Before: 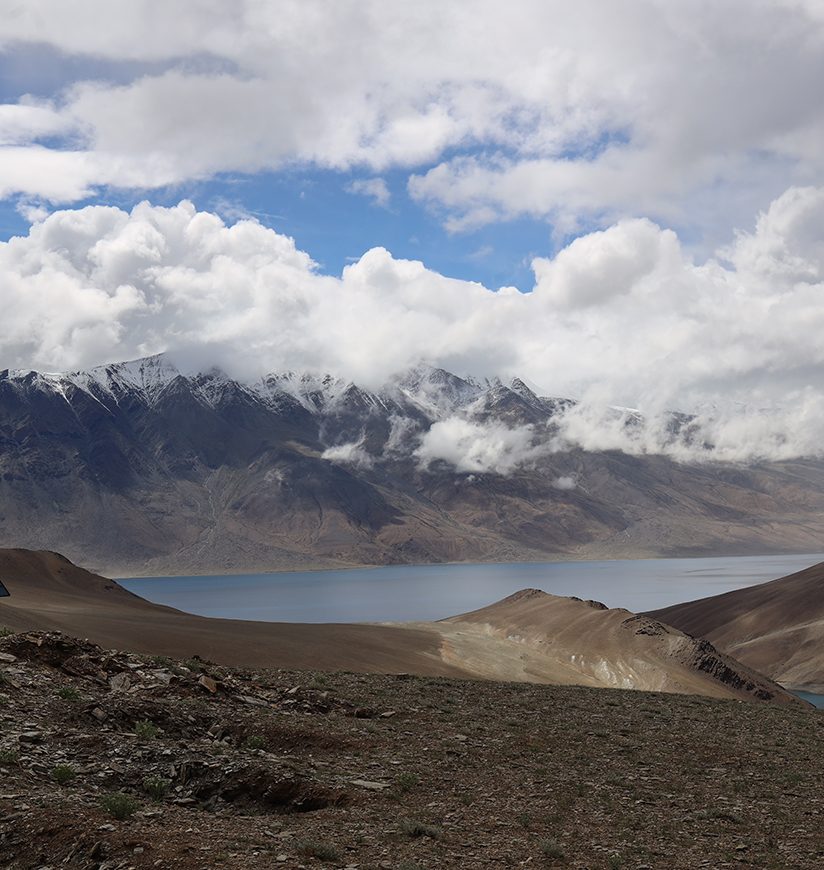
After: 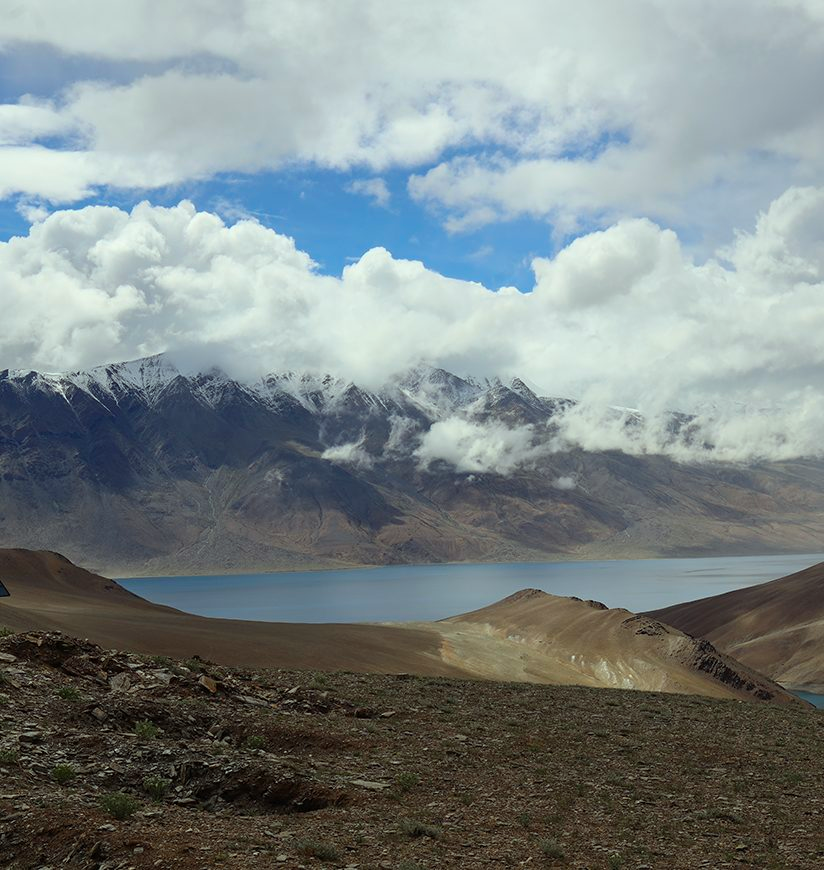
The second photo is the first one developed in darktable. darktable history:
color balance rgb: perceptual saturation grading › global saturation 25%, global vibrance 10%
color correction: highlights a* -8, highlights b* 3.1
